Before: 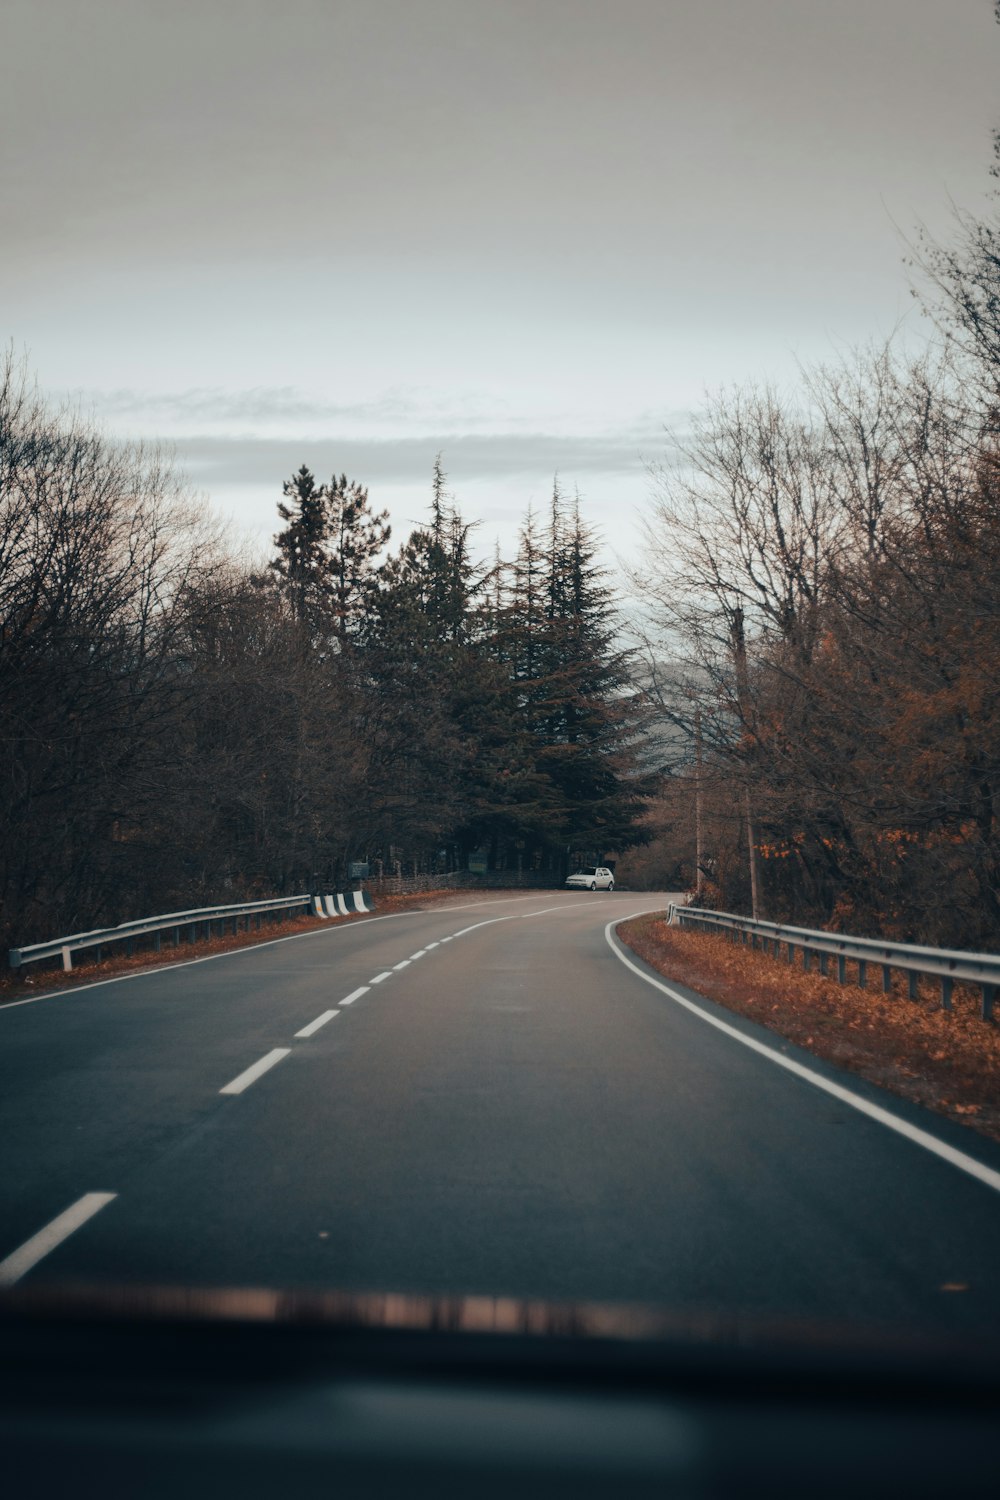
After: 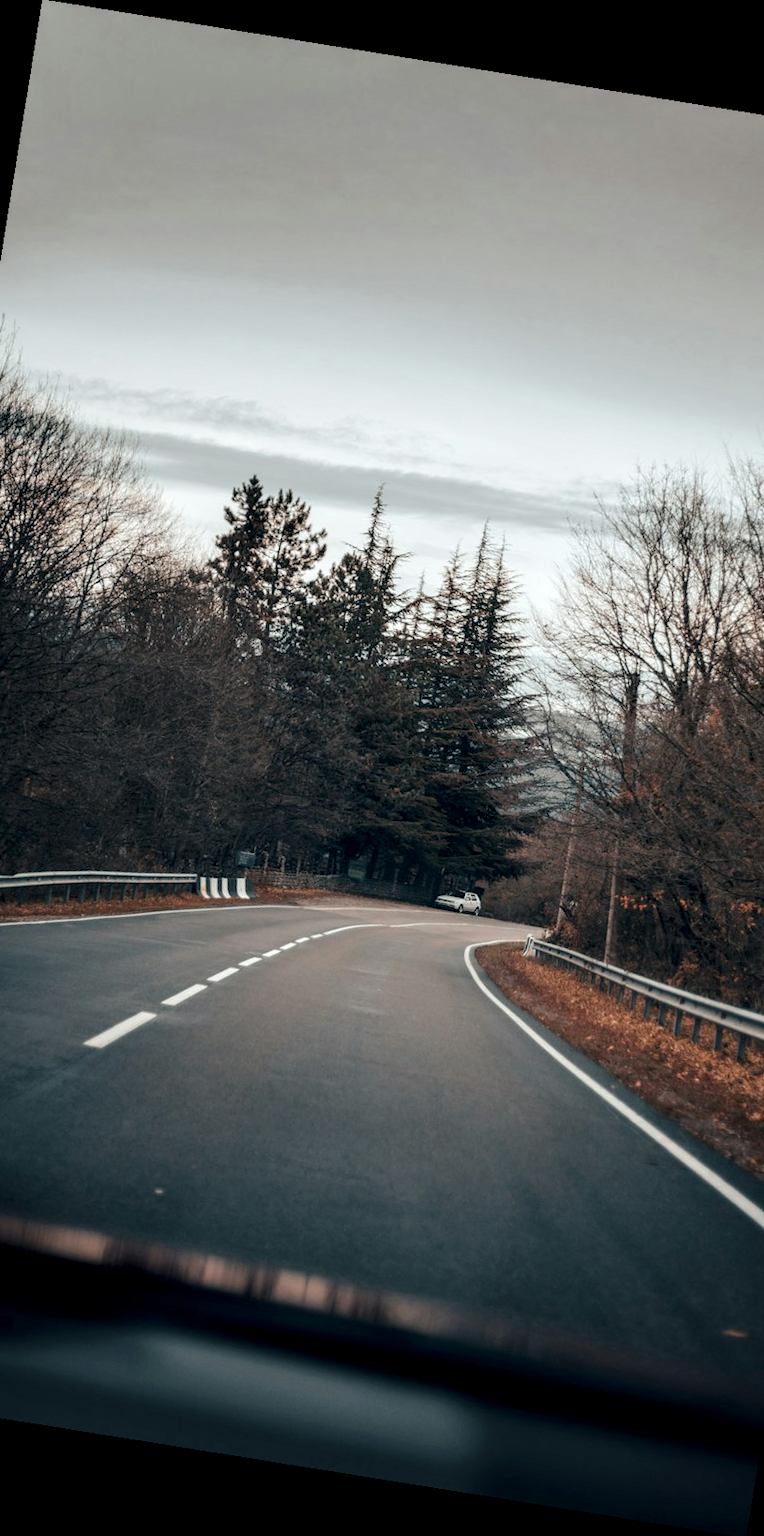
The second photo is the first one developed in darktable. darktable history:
rotate and perspective: rotation 9.12°, automatic cropping off
local contrast: highlights 60%, shadows 60%, detail 160%
crop and rotate: left 15.754%, right 17.579%
